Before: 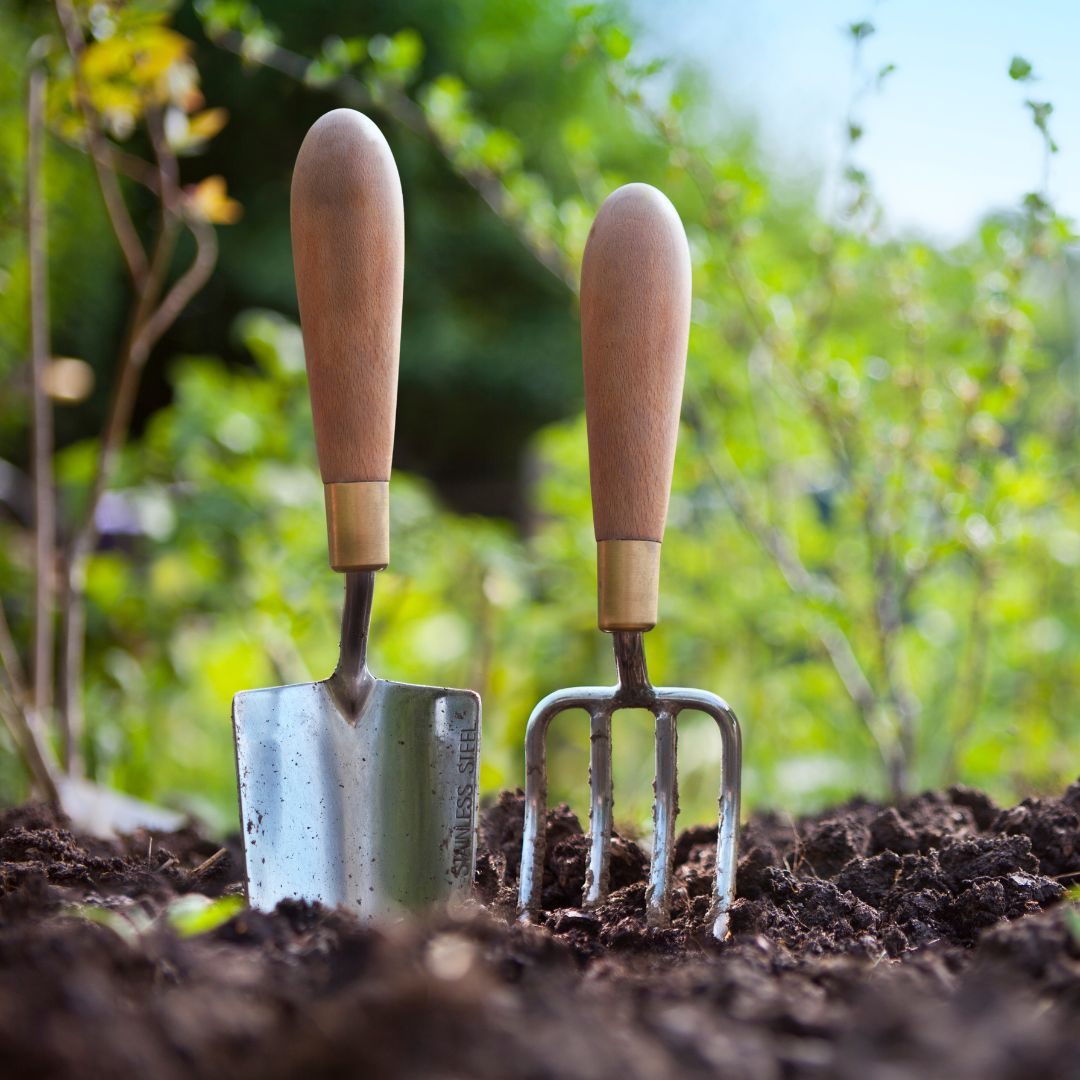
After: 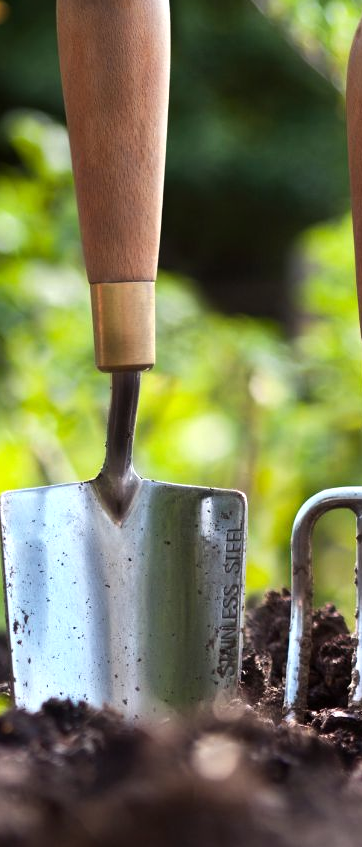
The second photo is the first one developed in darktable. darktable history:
crop and rotate: left 21.77%, top 18.528%, right 44.676%, bottom 2.997%
tone equalizer: -8 EV -0.417 EV, -7 EV -0.389 EV, -6 EV -0.333 EV, -5 EV -0.222 EV, -3 EV 0.222 EV, -2 EV 0.333 EV, -1 EV 0.389 EV, +0 EV 0.417 EV, edges refinement/feathering 500, mask exposure compensation -1.57 EV, preserve details no
